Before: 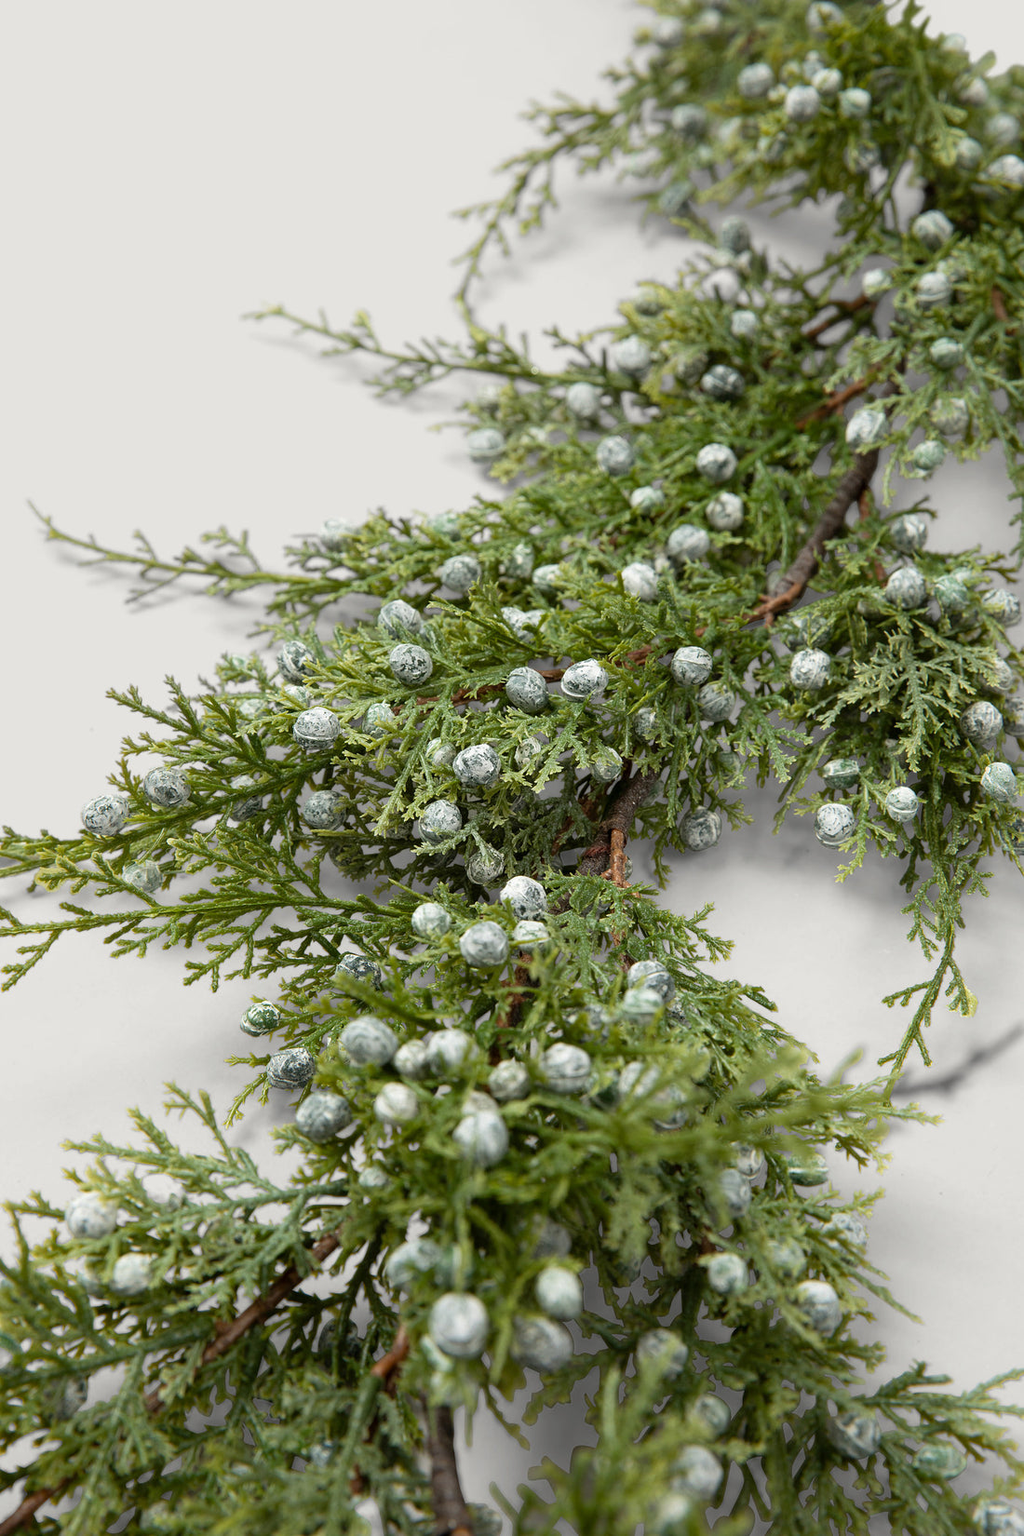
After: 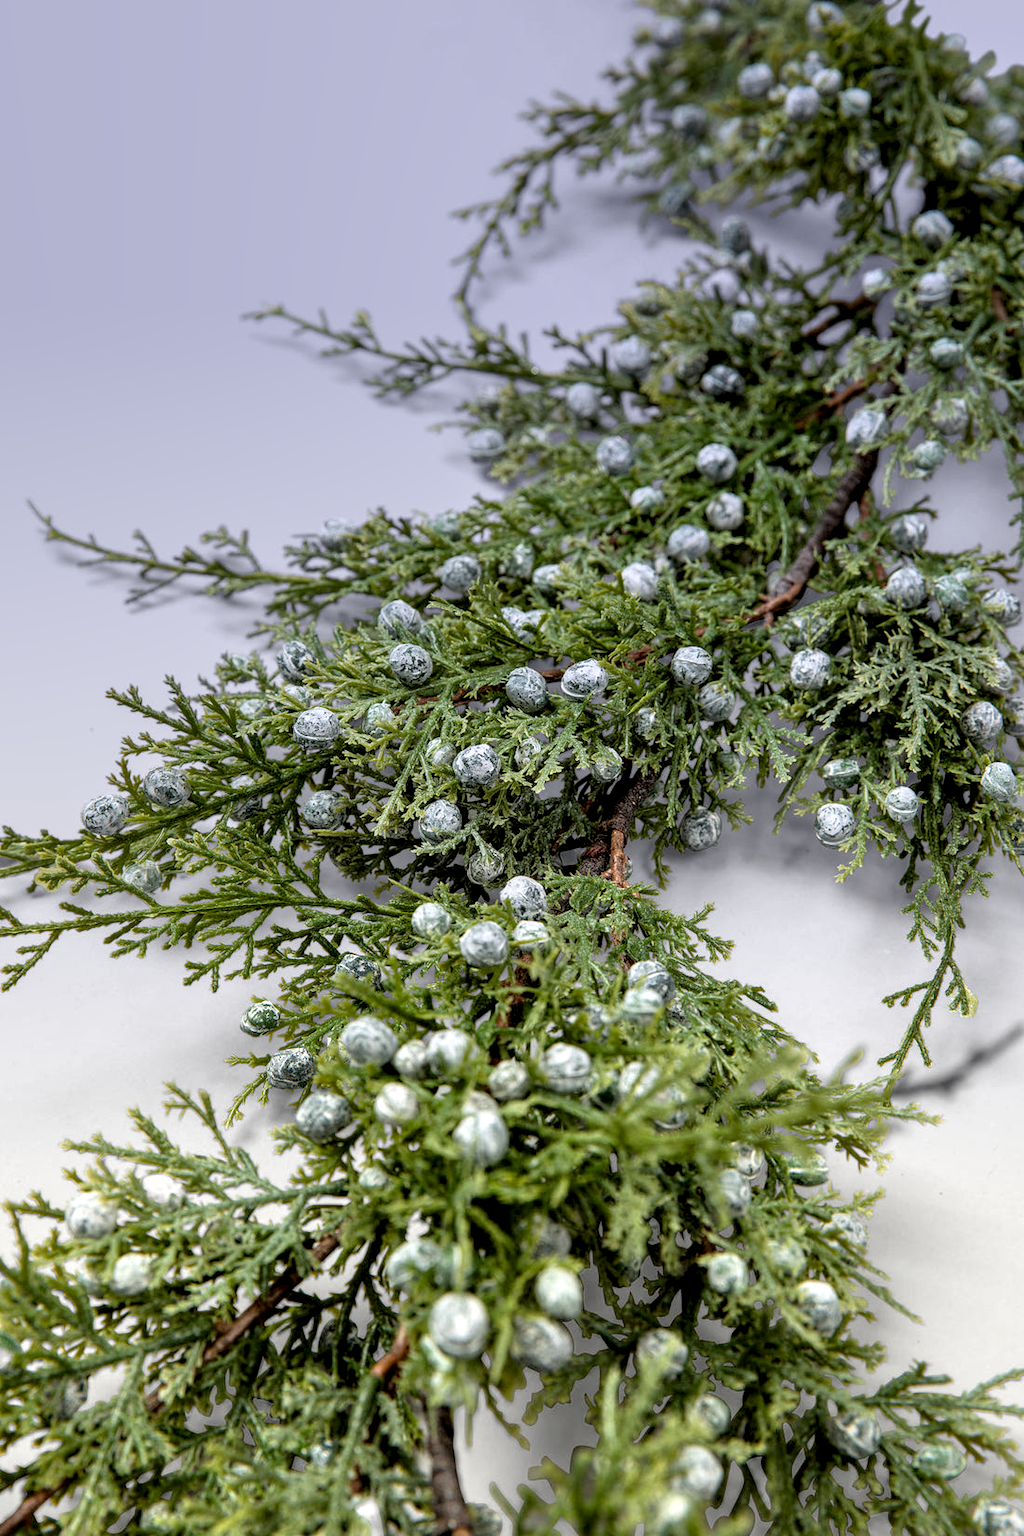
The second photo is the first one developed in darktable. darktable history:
local contrast: detail 160%
tone equalizer: -8 EV 0.001 EV, -7 EV -0.004 EV, -6 EV 0.009 EV, -5 EV 0.032 EV, -4 EV 0.276 EV, -3 EV 0.644 EV, -2 EV 0.584 EV, -1 EV 0.187 EV, +0 EV 0.024 EV
graduated density: hue 238.83°, saturation 50%
